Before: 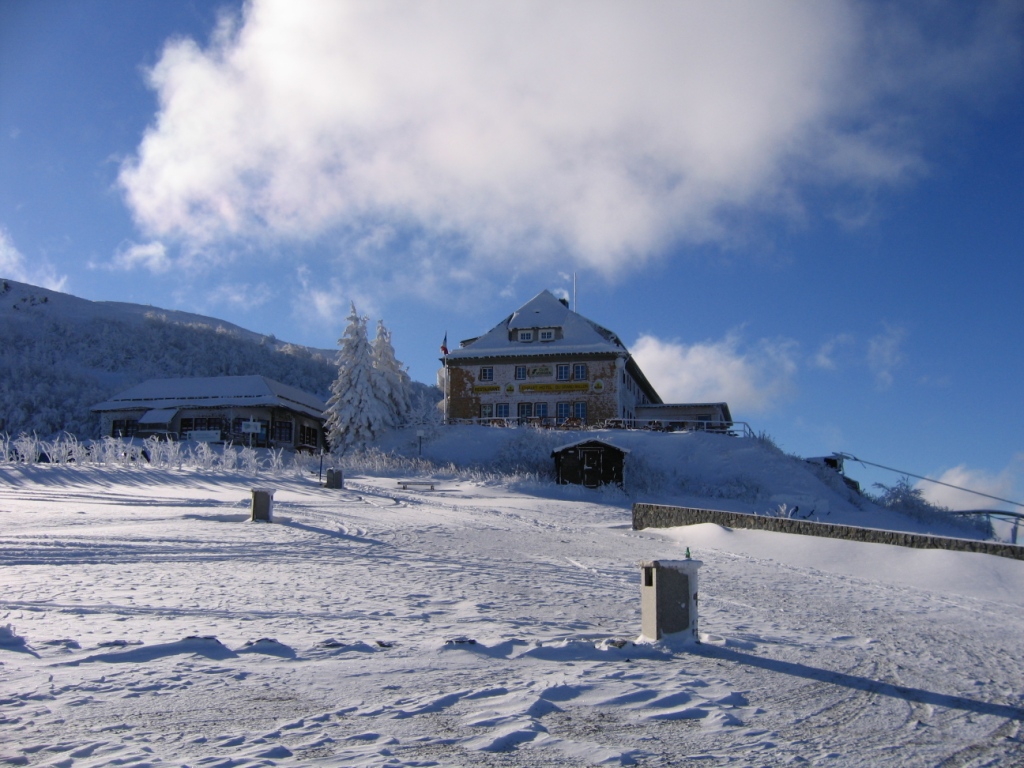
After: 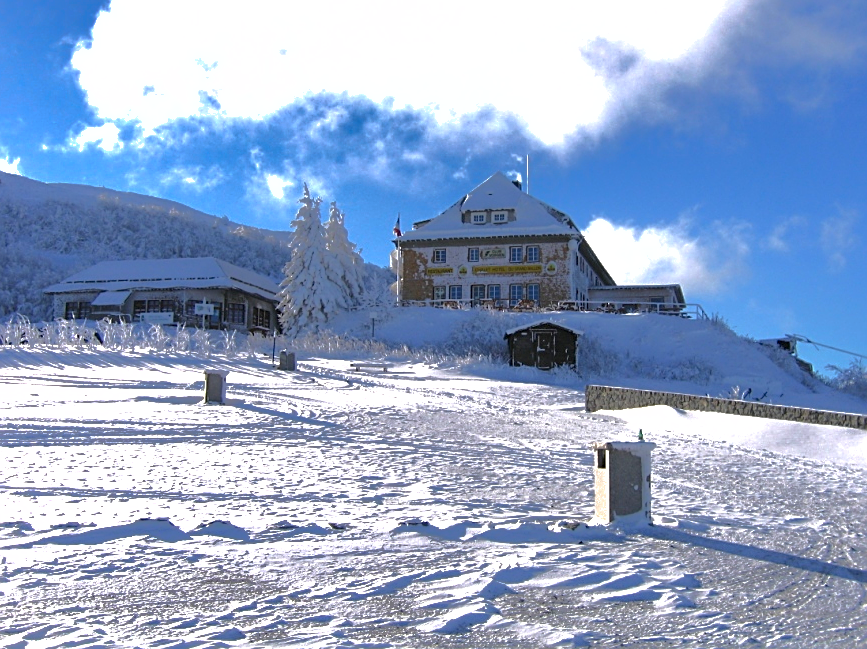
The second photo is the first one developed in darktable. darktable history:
shadows and highlights: shadows 38.04, highlights -74.88
crop and rotate: left 4.675%, top 15.47%, right 10.638%
exposure: black level correction 0, exposure 1.2 EV, compensate highlight preservation false
sharpen: on, module defaults
